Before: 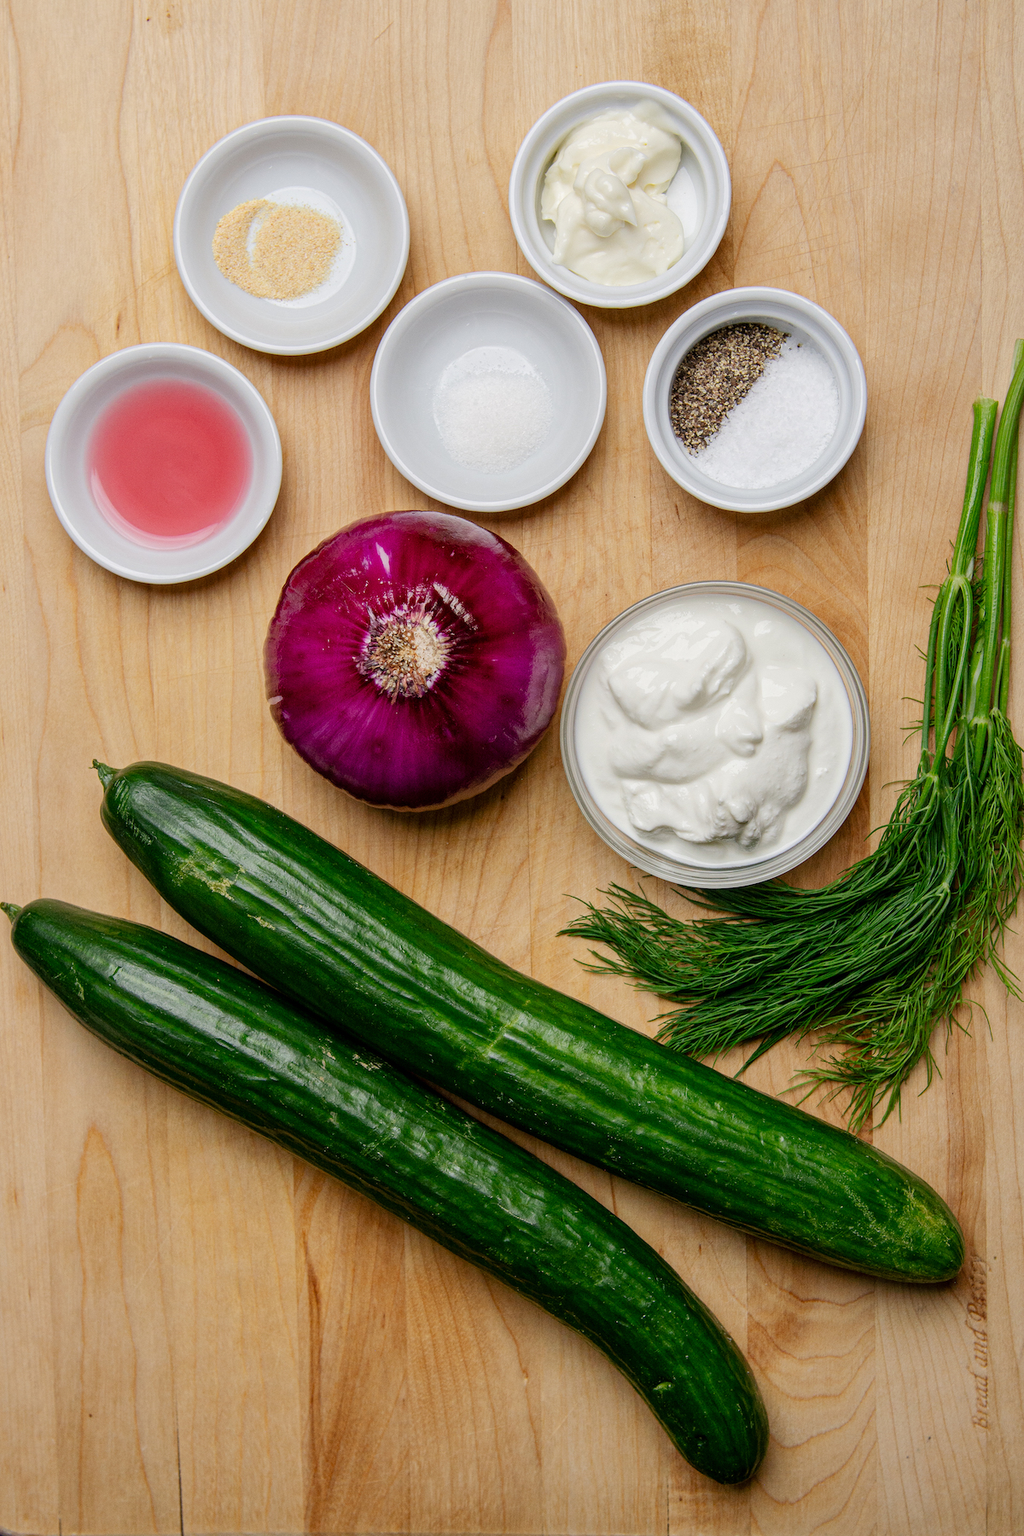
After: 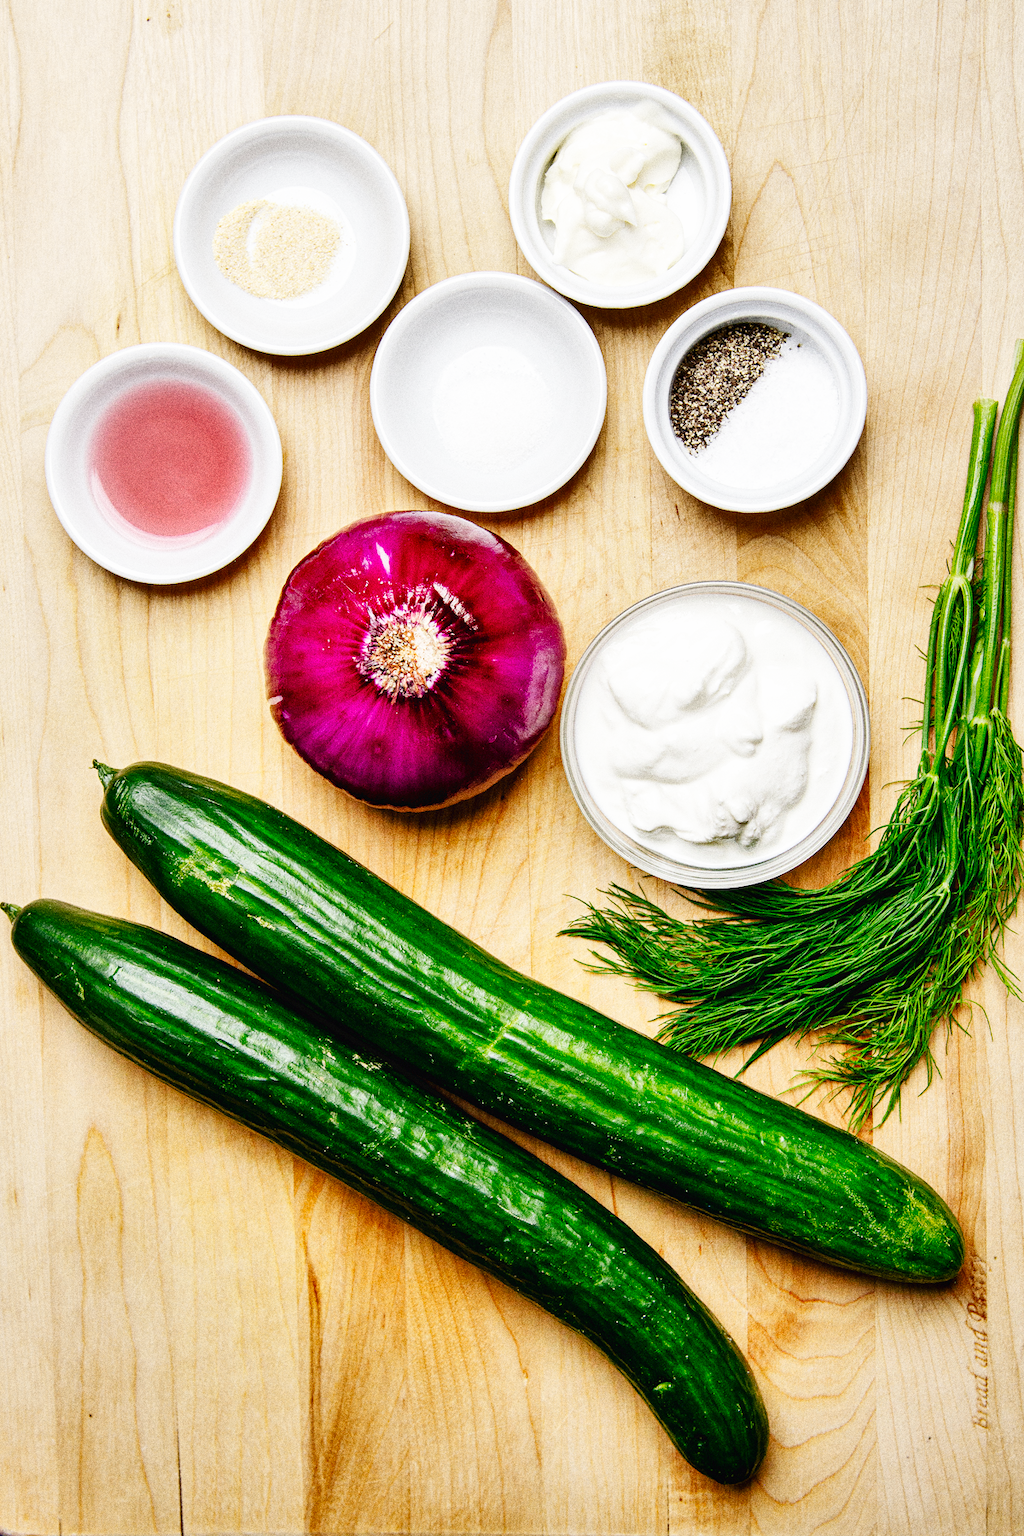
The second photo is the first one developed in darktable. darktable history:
shadows and highlights: highlights color adjustment 0%, low approximation 0.01, soften with gaussian
grain: coarseness 0.09 ISO, strength 40%
base curve: curves: ch0 [(0, 0.003) (0.001, 0.002) (0.006, 0.004) (0.02, 0.022) (0.048, 0.086) (0.094, 0.234) (0.162, 0.431) (0.258, 0.629) (0.385, 0.8) (0.548, 0.918) (0.751, 0.988) (1, 1)], preserve colors none
